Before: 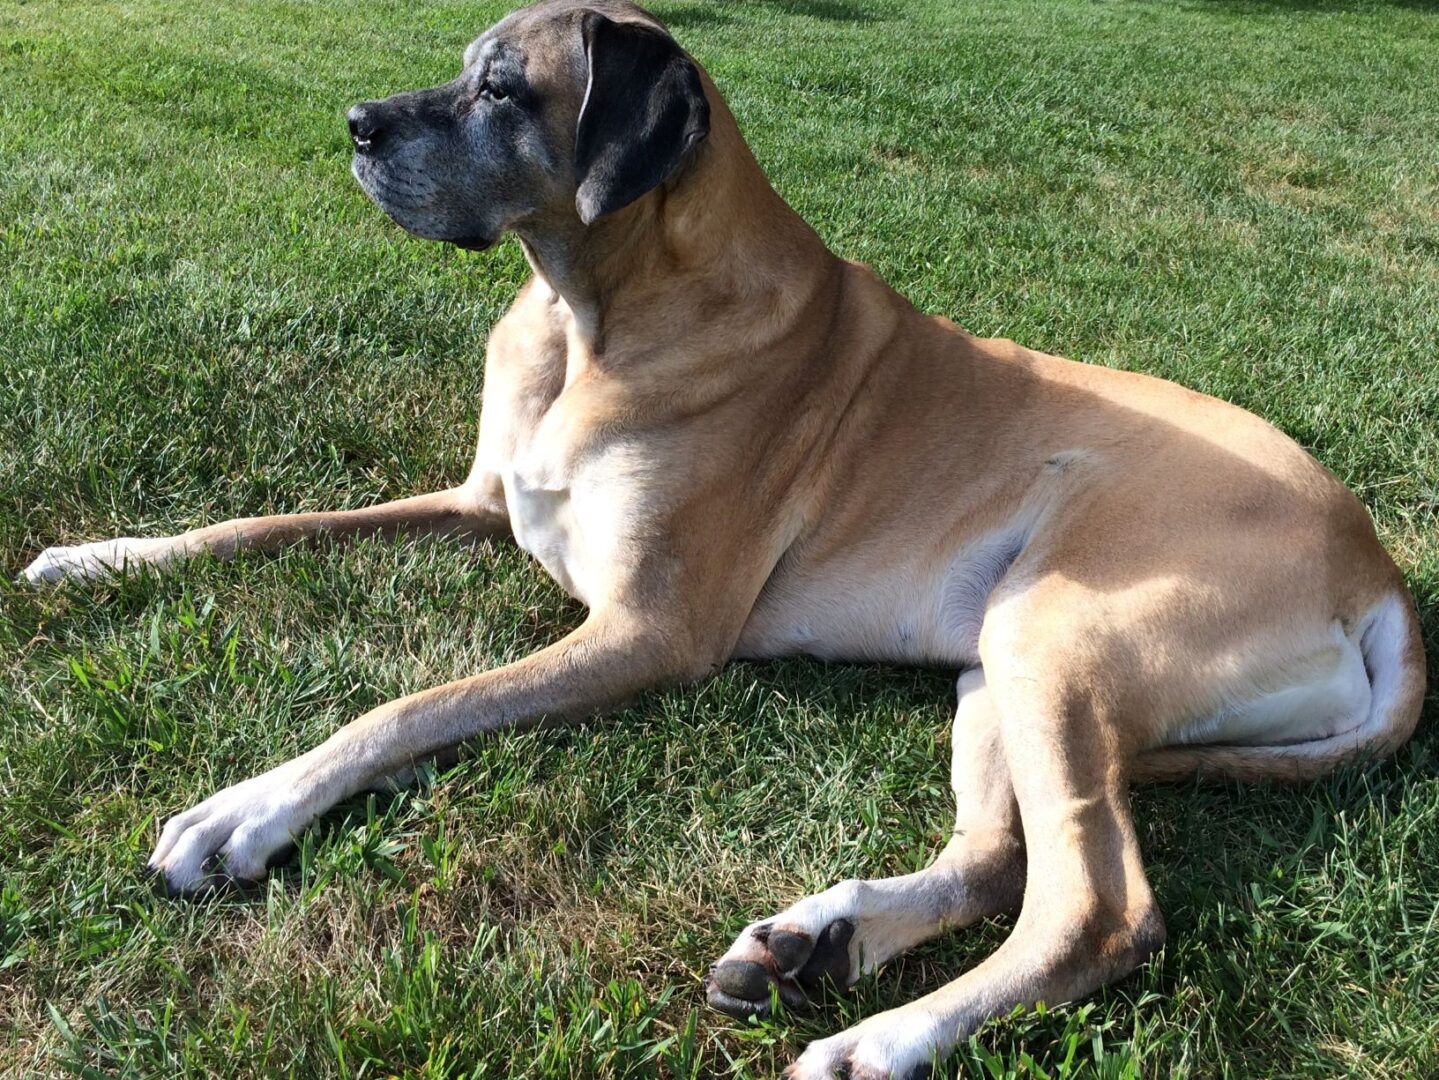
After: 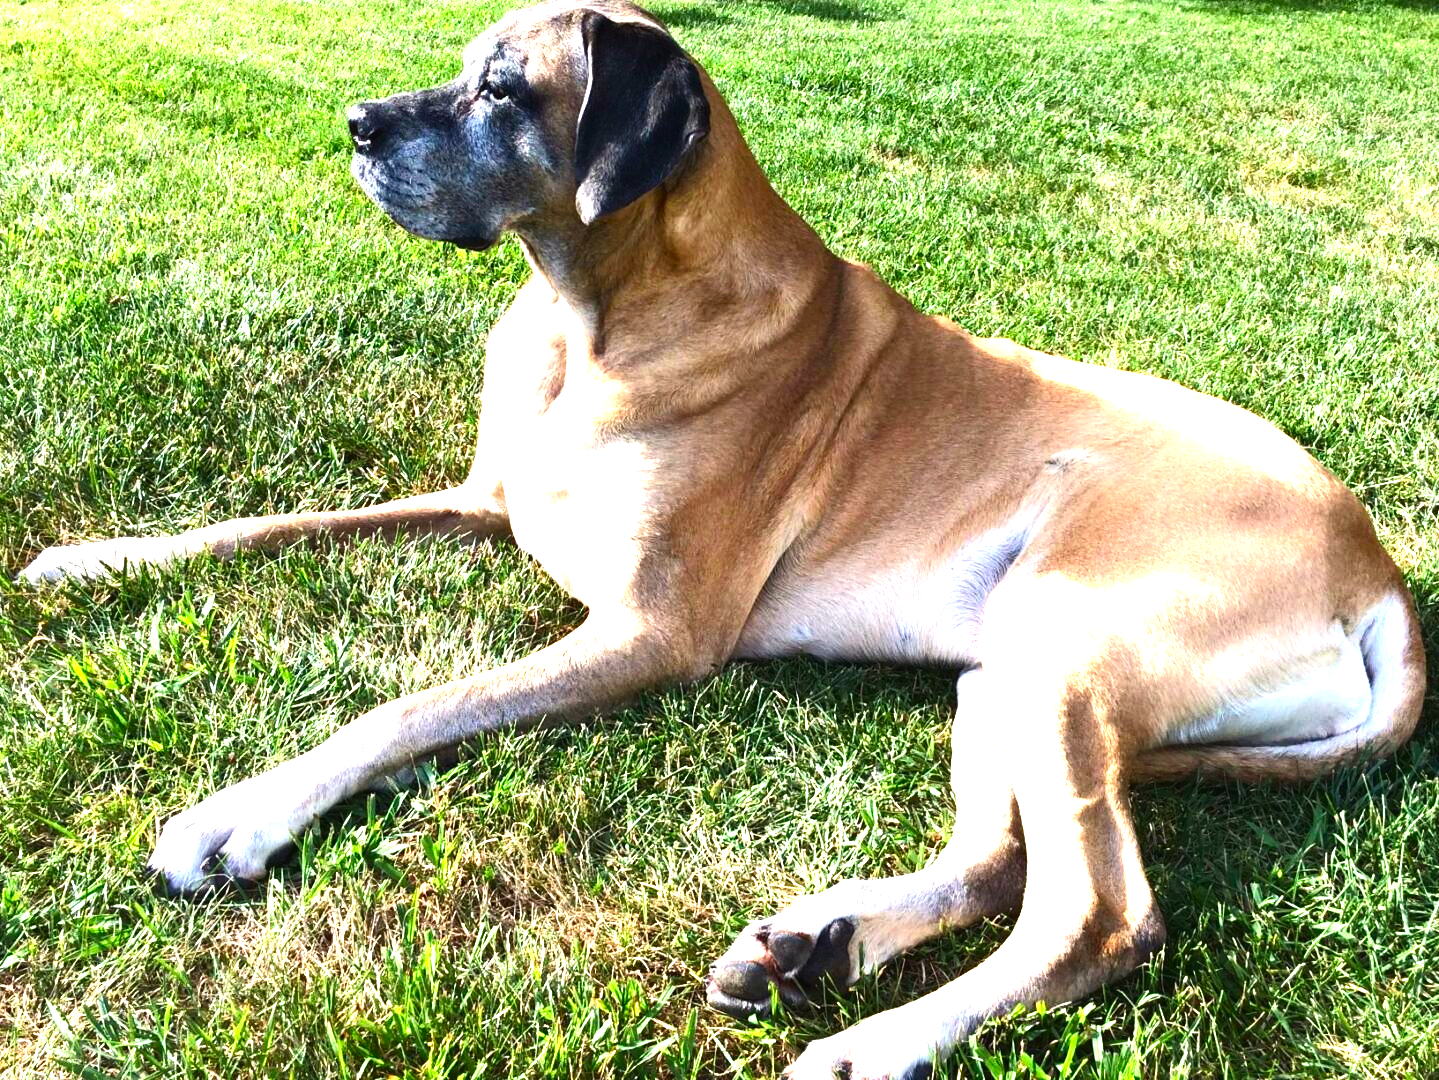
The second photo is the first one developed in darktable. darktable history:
exposure: black level correction 0, exposure 1.1 EV, compensate highlight preservation false
tone equalizer: -8 EV -0.417 EV, -7 EV -0.389 EV, -6 EV -0.333 EV, -5 EV -0.222 EV, -3 EV 0.222 EV, -2 EV 0.333 EV, -1 EV 0.389 EV, +0 EV 0.417 EV, edges refinement/feathering 500, mask exposure compensation -1.57 EV, preserve details no
color balance rgb: shadows lift › chroma 1%, shadows lift › hue 28.8°, power › hue 60°, highlights gain › chroma 1%, highlights gain › hue 60°, global offset › luminance 0.25%, perceptual saturation grading › highlights -20%, perceptual saturation grading › shadows 20%, perceptual brilliance grading › highlights 10%, perceptual brilliance grading › shadows -5%, global vibrance 19.67%
contrast brightness saturation: brightness -0.02, saturation 0.35
